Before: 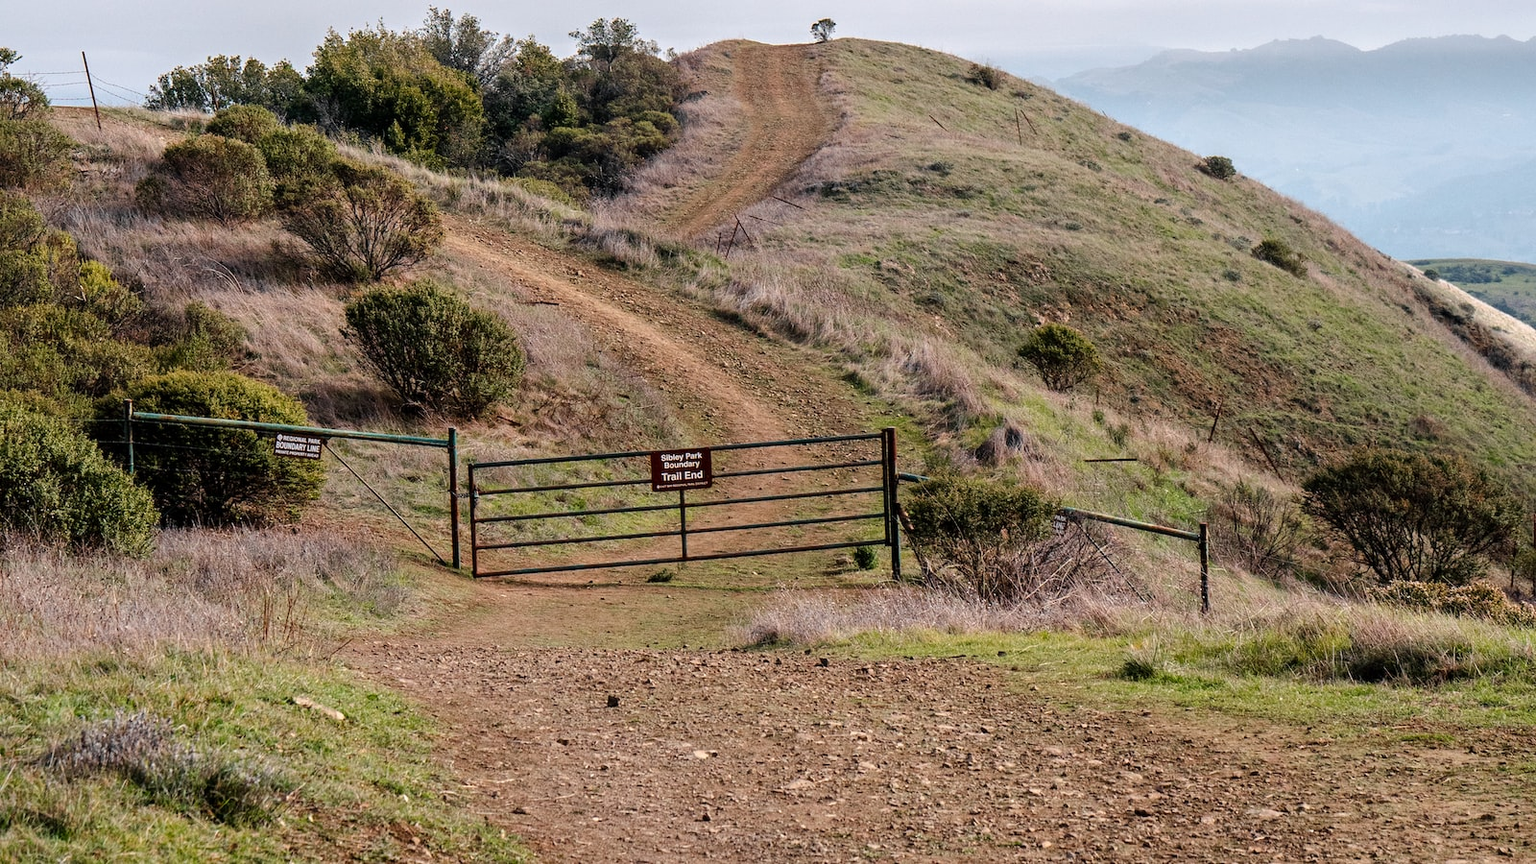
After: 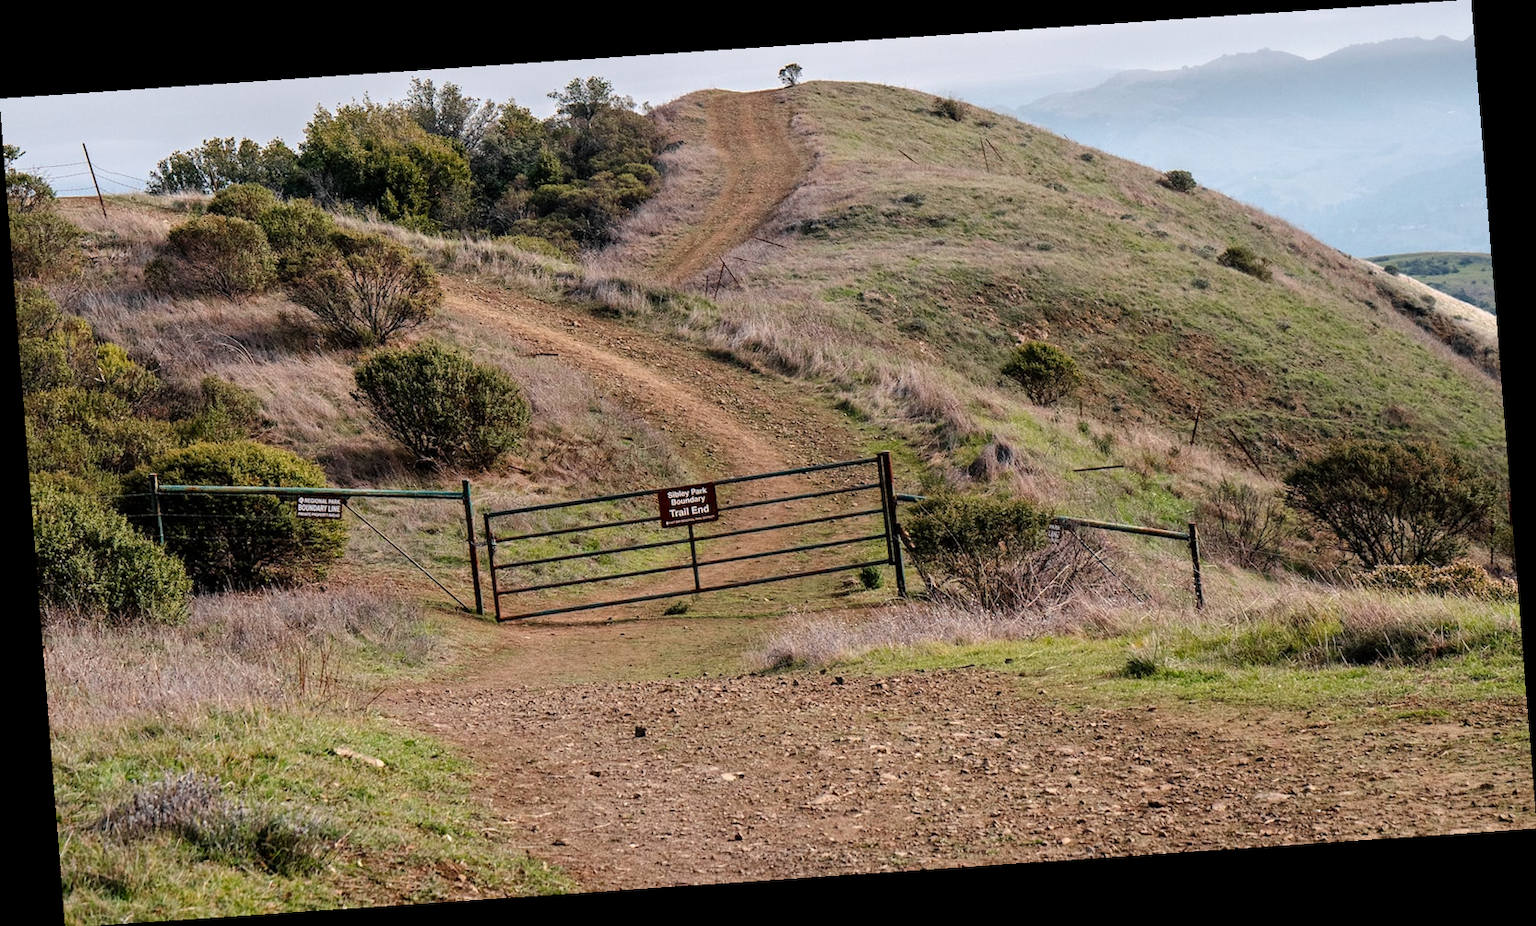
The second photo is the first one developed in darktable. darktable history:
rotate and perspective: rotation -4.2°, shear 0.006, automatic cropping off
